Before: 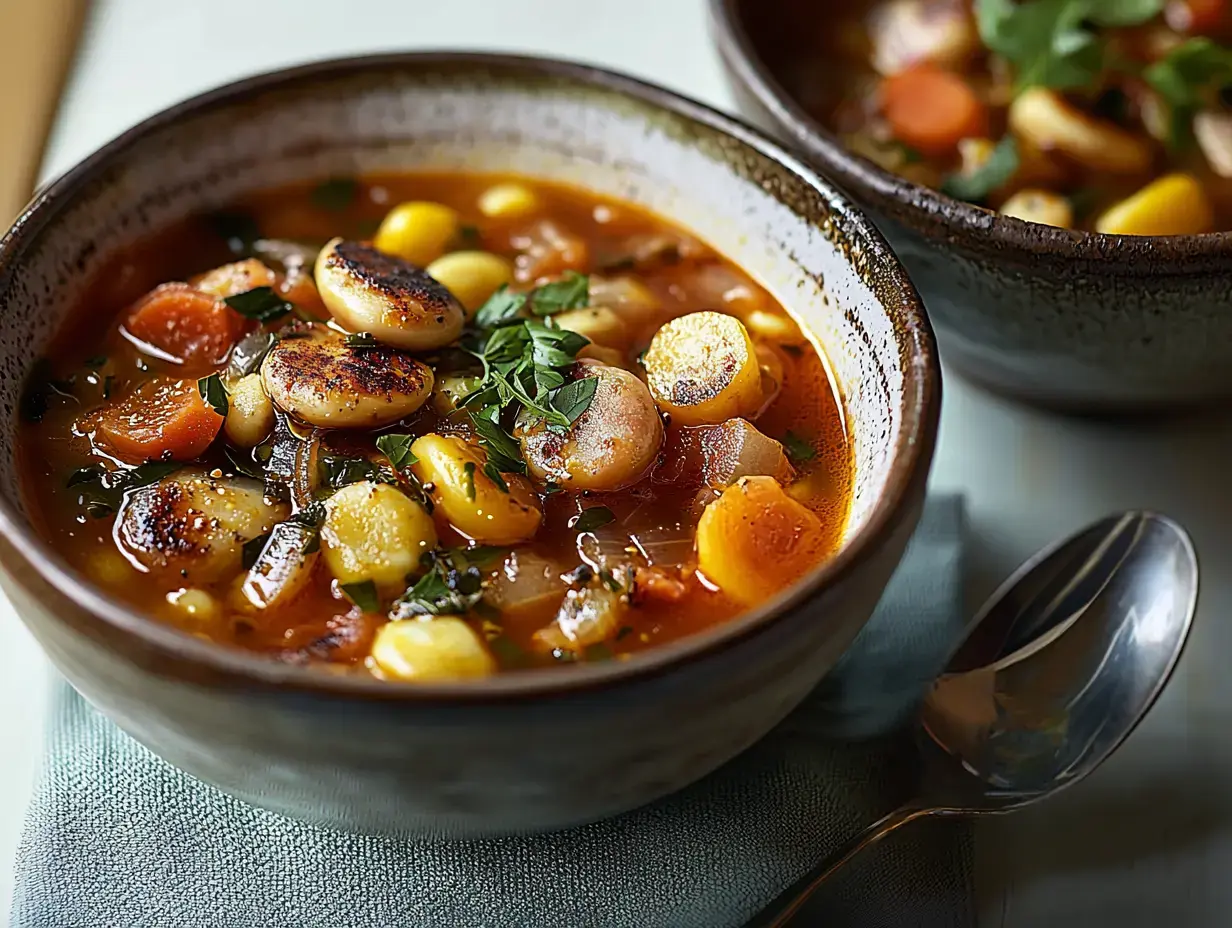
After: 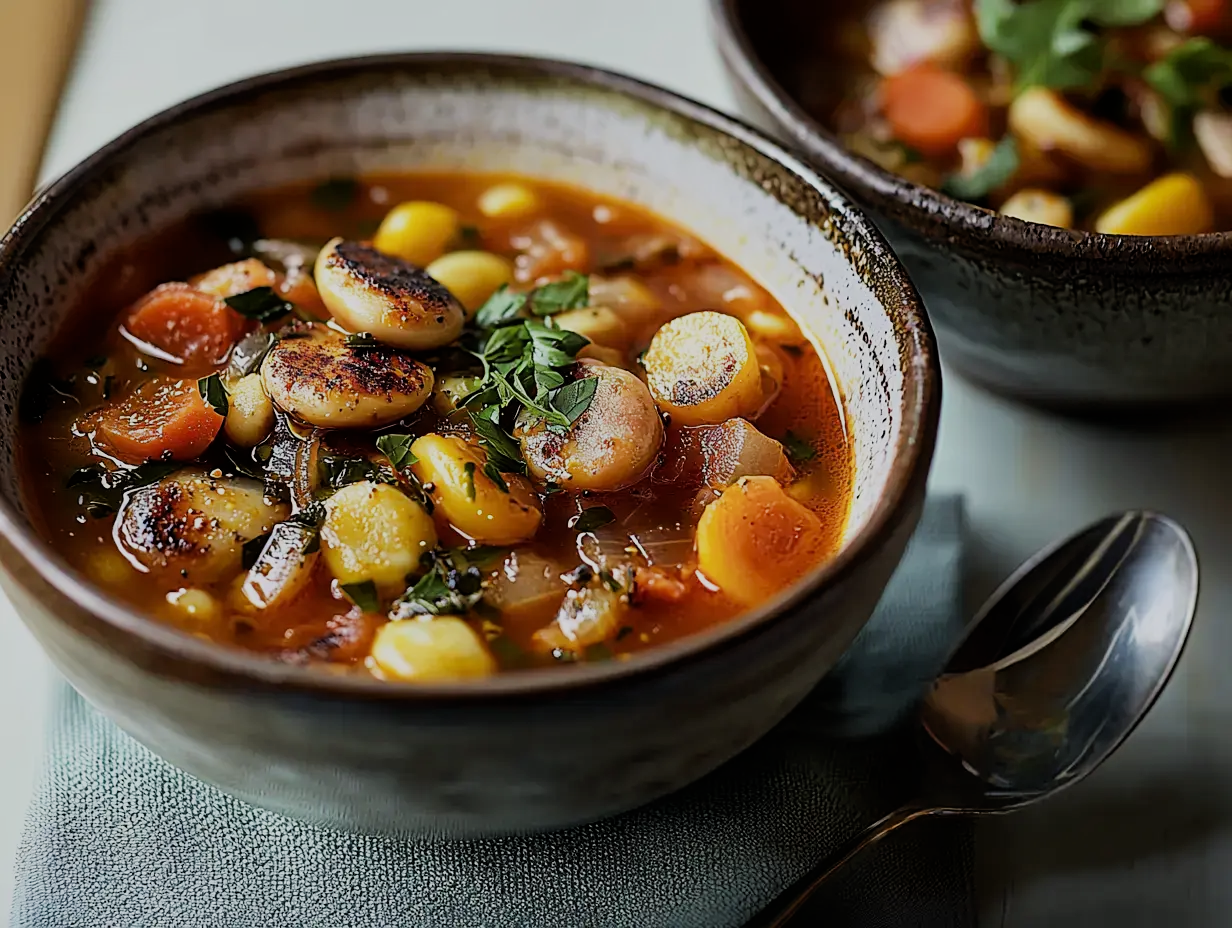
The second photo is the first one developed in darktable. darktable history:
filmic rgb: black relative exposure -7.65 EV, white relative exposure 4.56 EV, hardness 3.61, iterations of high-quality reconstruction 0
